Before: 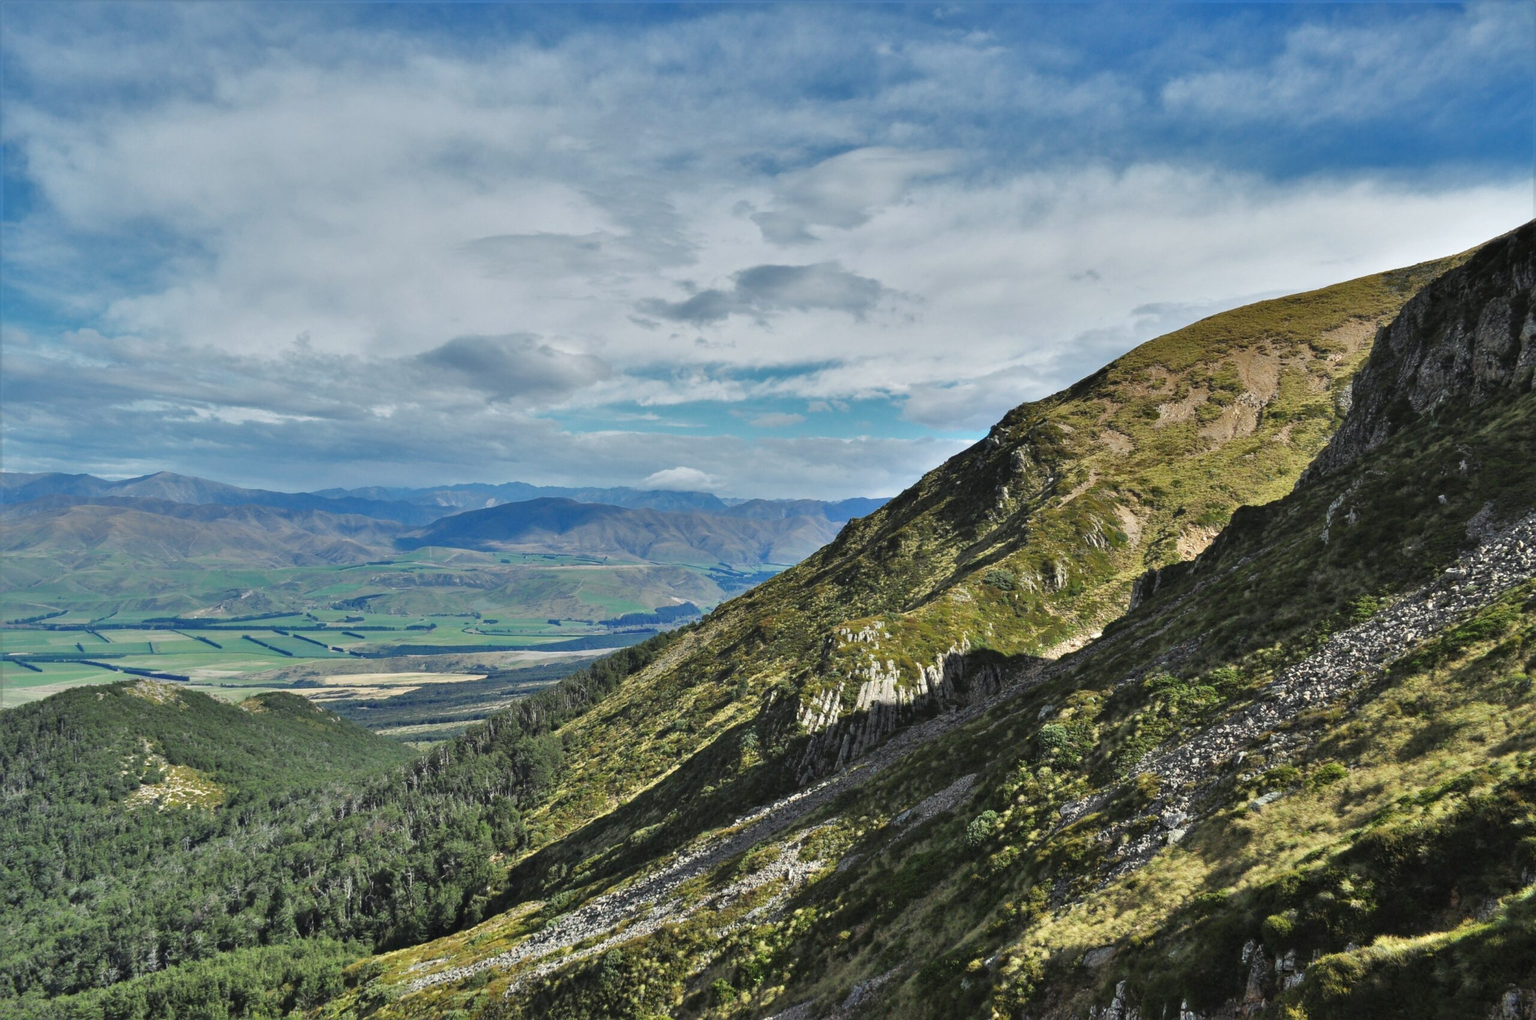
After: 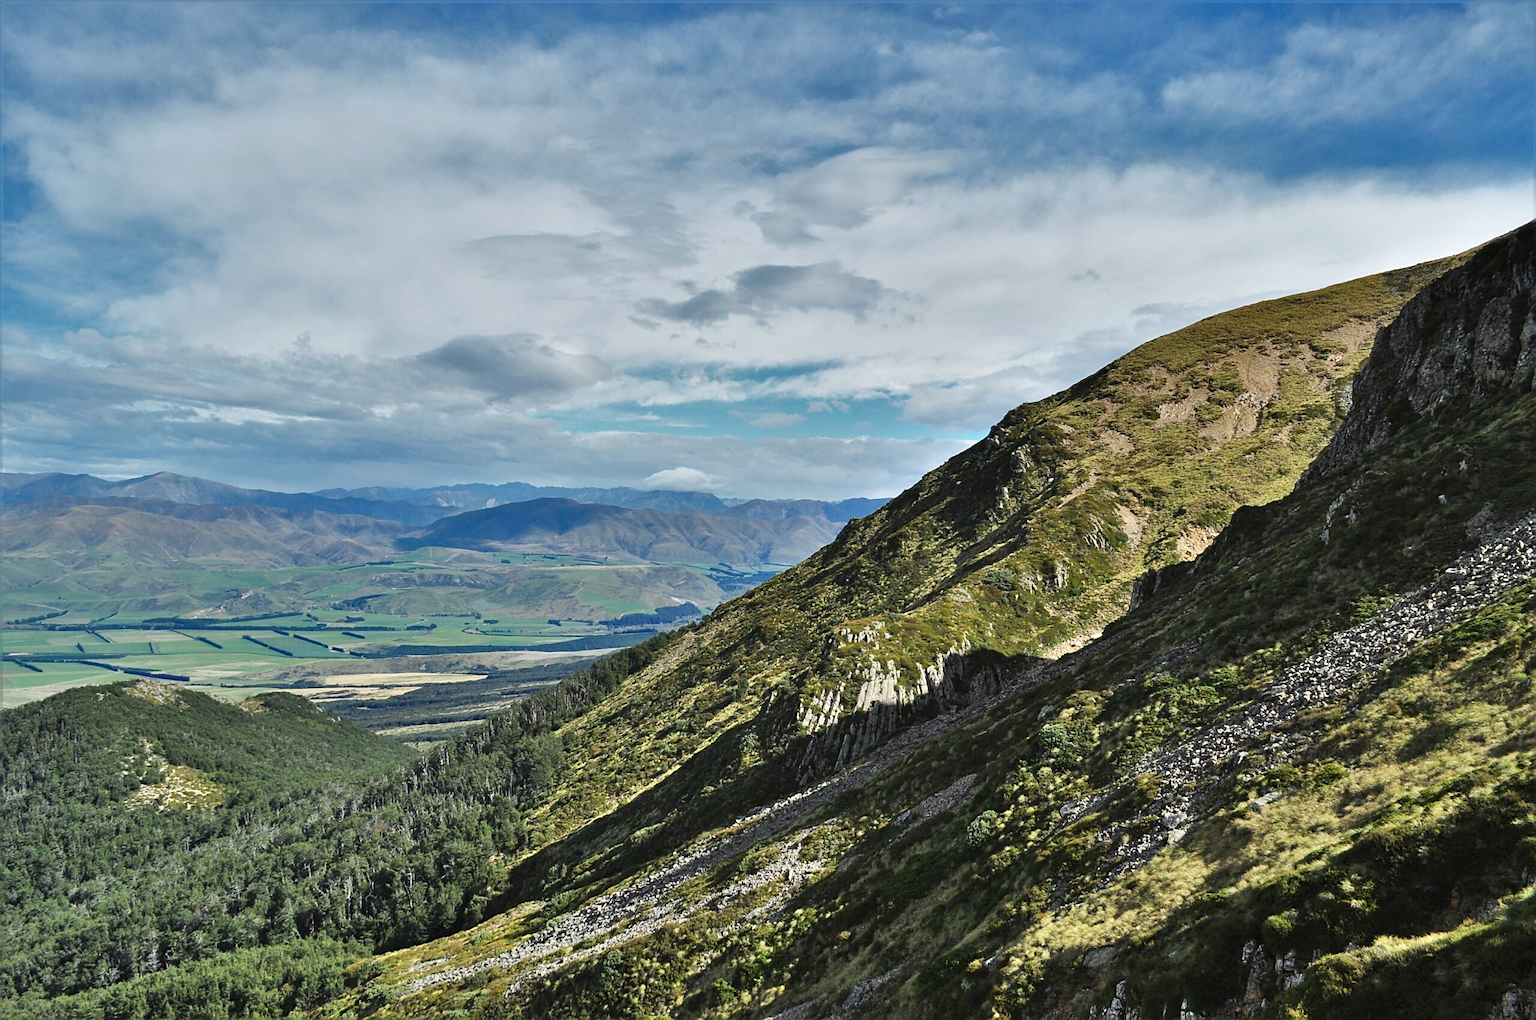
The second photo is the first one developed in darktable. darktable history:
contrast brightness saturation: contrast 0.14
sharpen: on, module defaults
